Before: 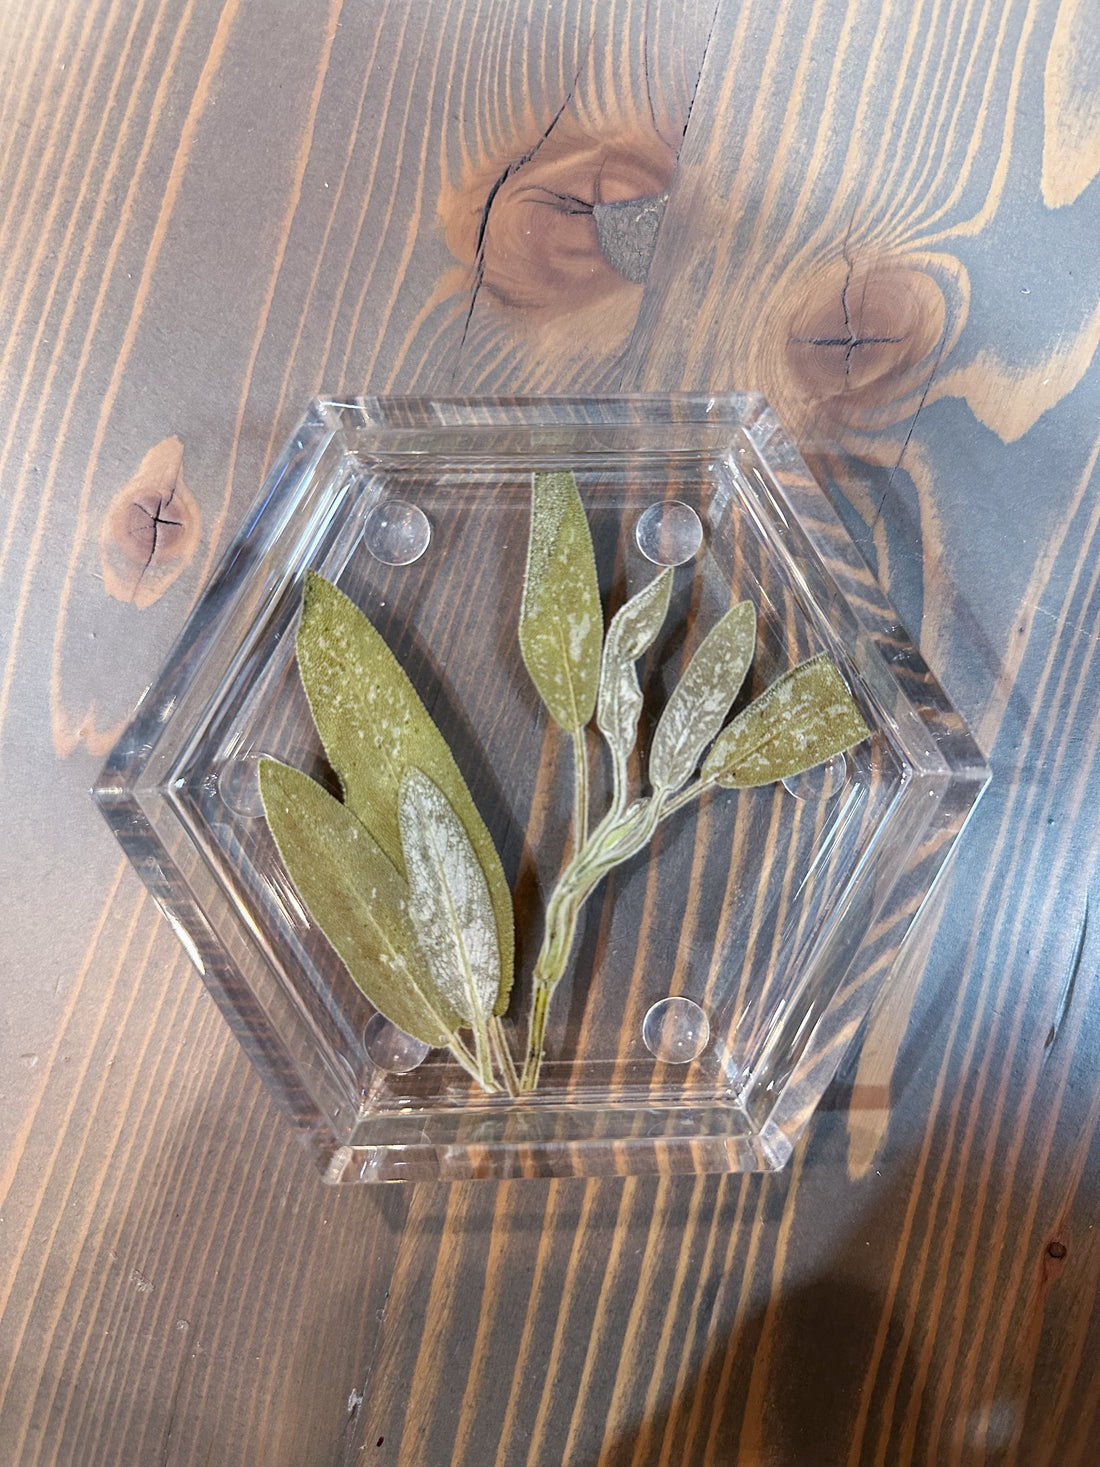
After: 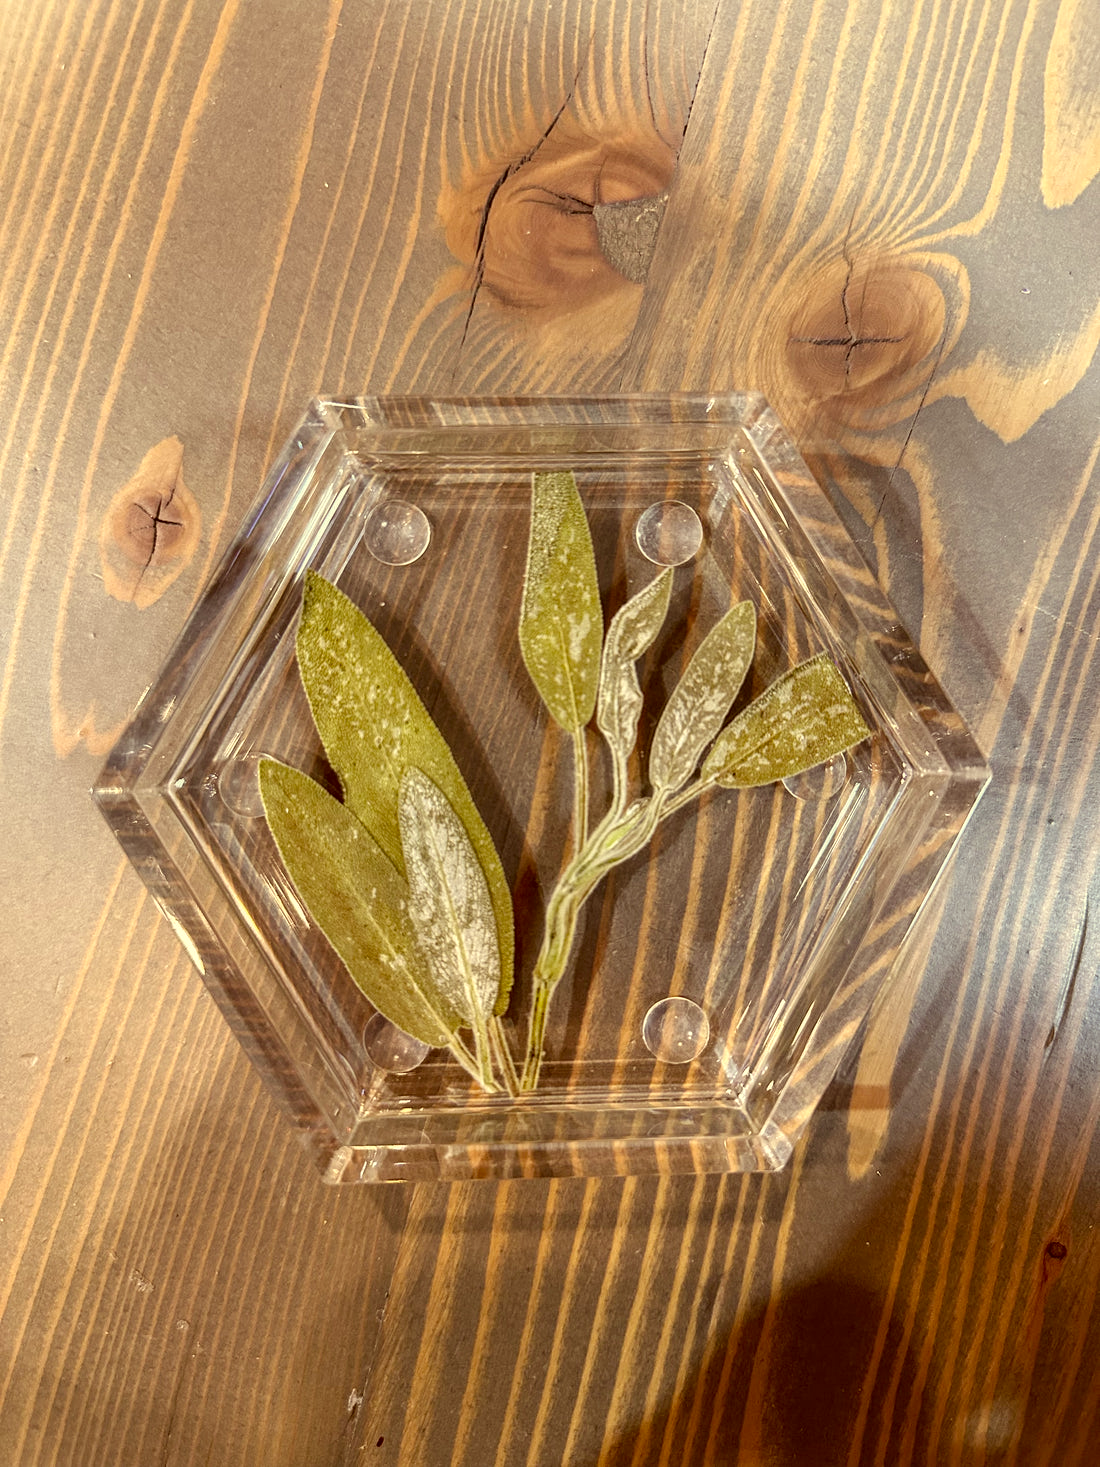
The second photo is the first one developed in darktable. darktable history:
local contrast: on, module defaults
color correction: highlights a* 1.13, highlights b* 24.14, shadows a* 15.24, shadows b* 24.8
